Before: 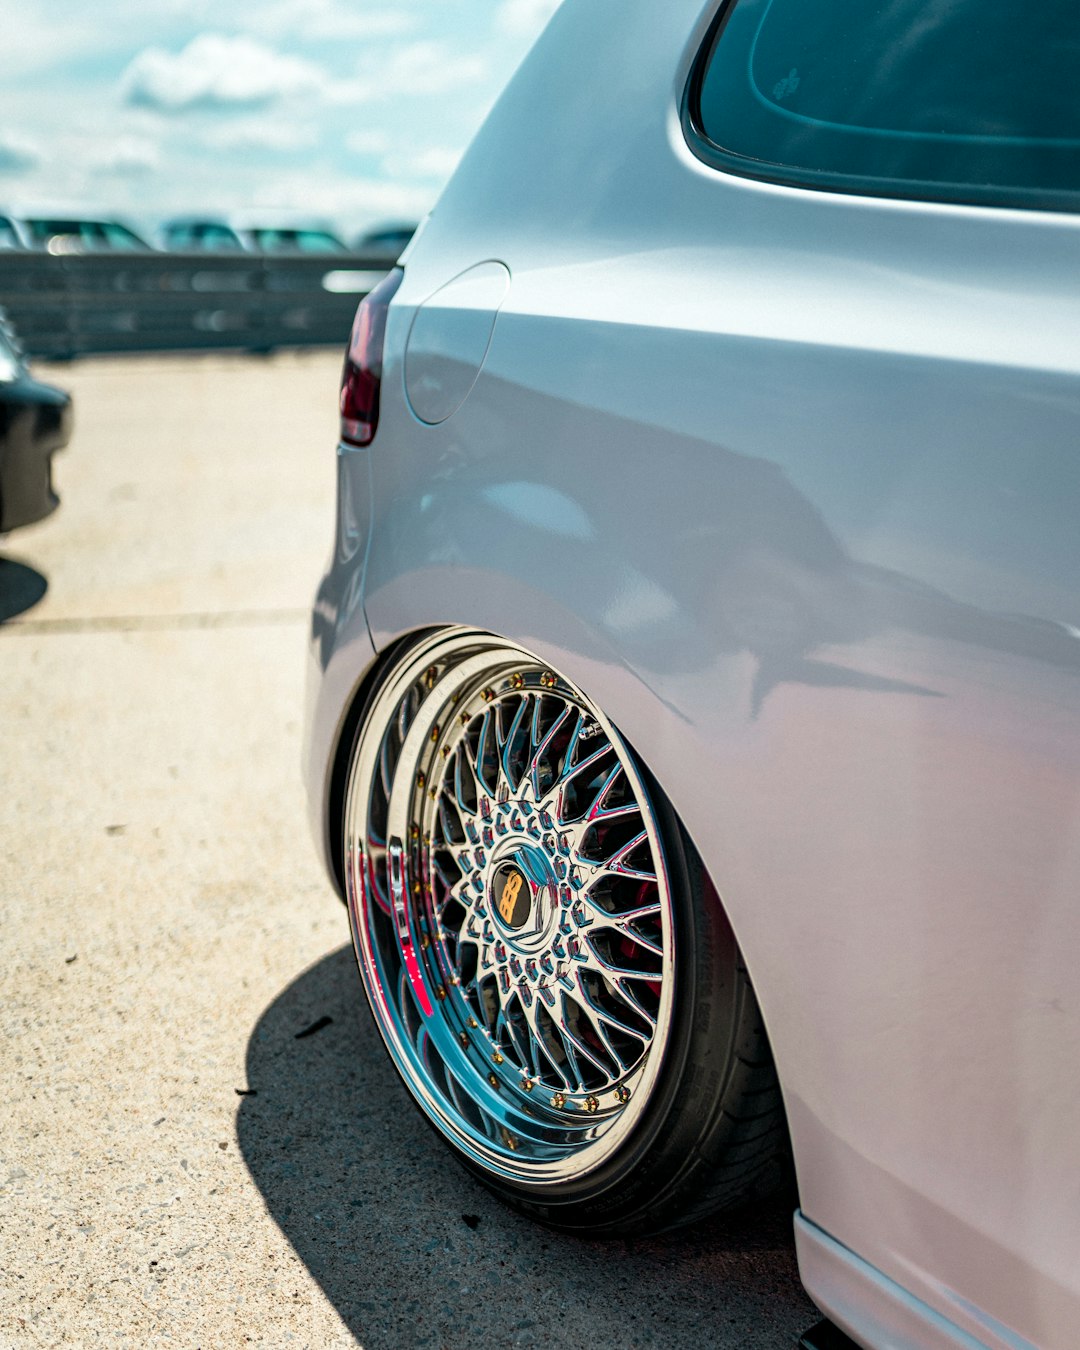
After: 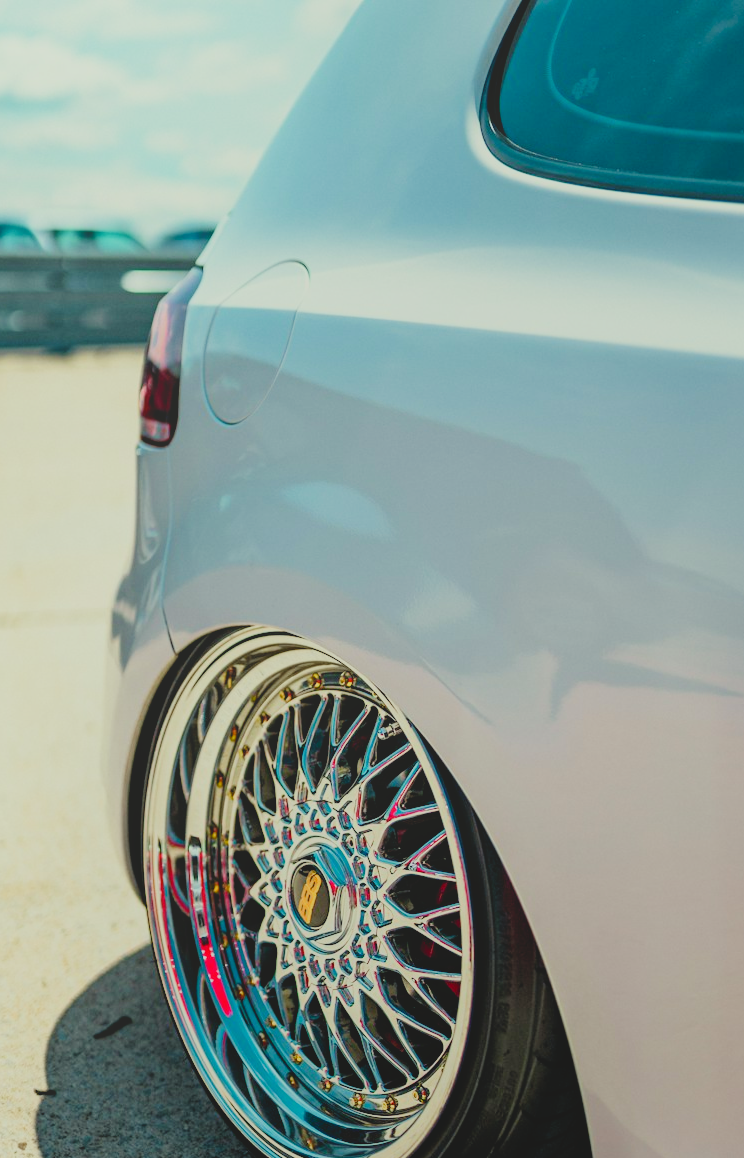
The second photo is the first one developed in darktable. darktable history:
crop: left 18.612%, right 12.428%, bottom 14.19%
filmic rgb: middle gray luminance 18.39%, black relative exposure -10.44 EV, white relative exposure 3.4 EV, target black luminance 0%, hardness 6.06, latitude 98.59%, contrast 0.835, shadows ↔ highlights balance 0.653%, color science v5 (2021), contrast in shadows safe, contrast in highlights safe
local contrast: detail 71%
color correction: highlights a* -4.43, highlights b* 6.96
tone curve: curves: ch0 [(0, 0) (0.004, 0.001) (0.133, 0.112) (0.325, 0.362) (0.832, 0.893) (1, 1)], preserve colors none
